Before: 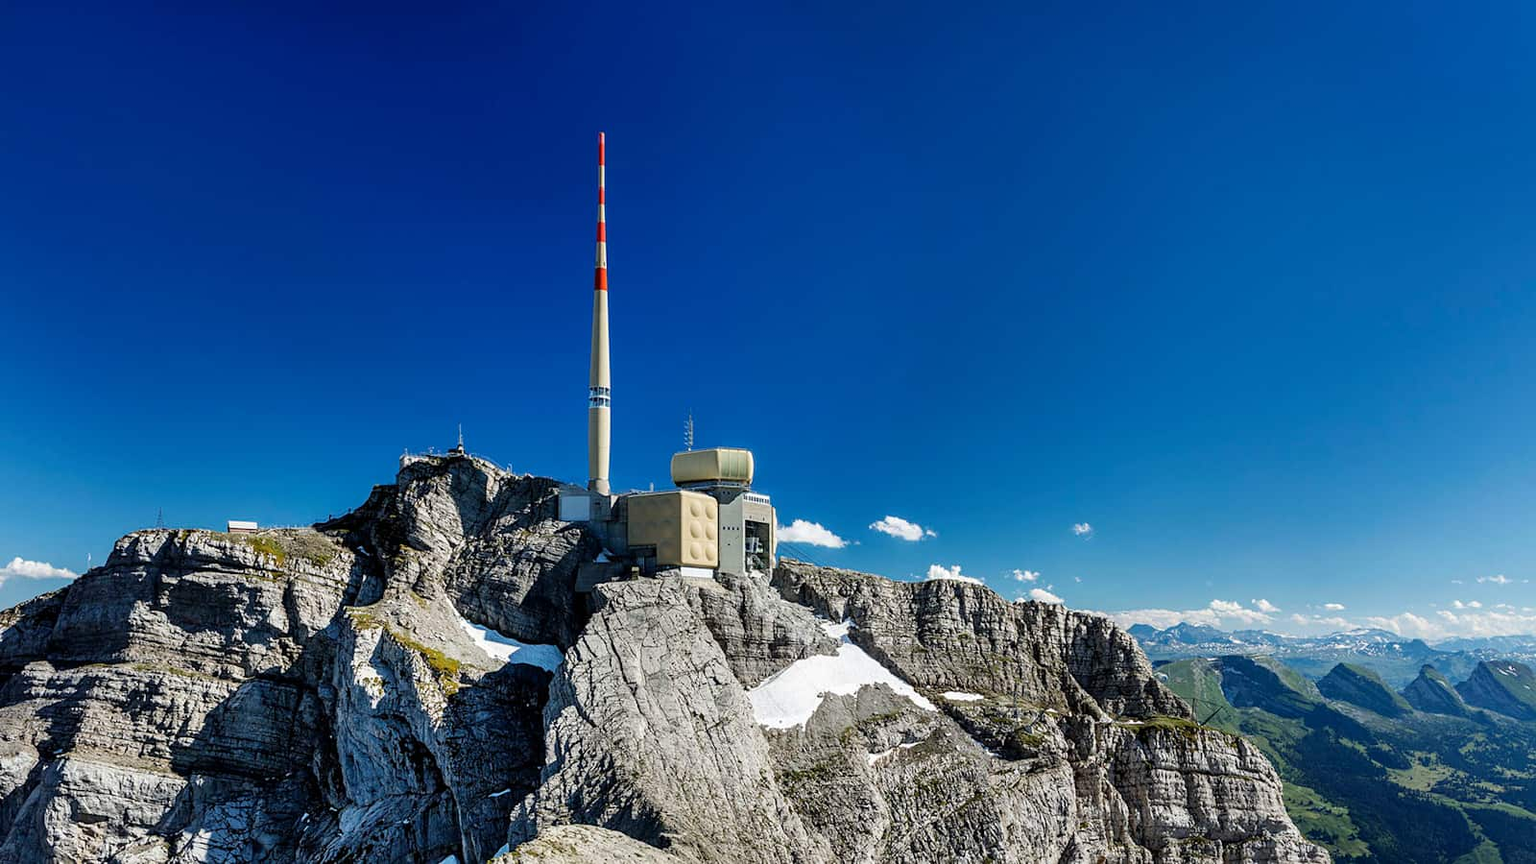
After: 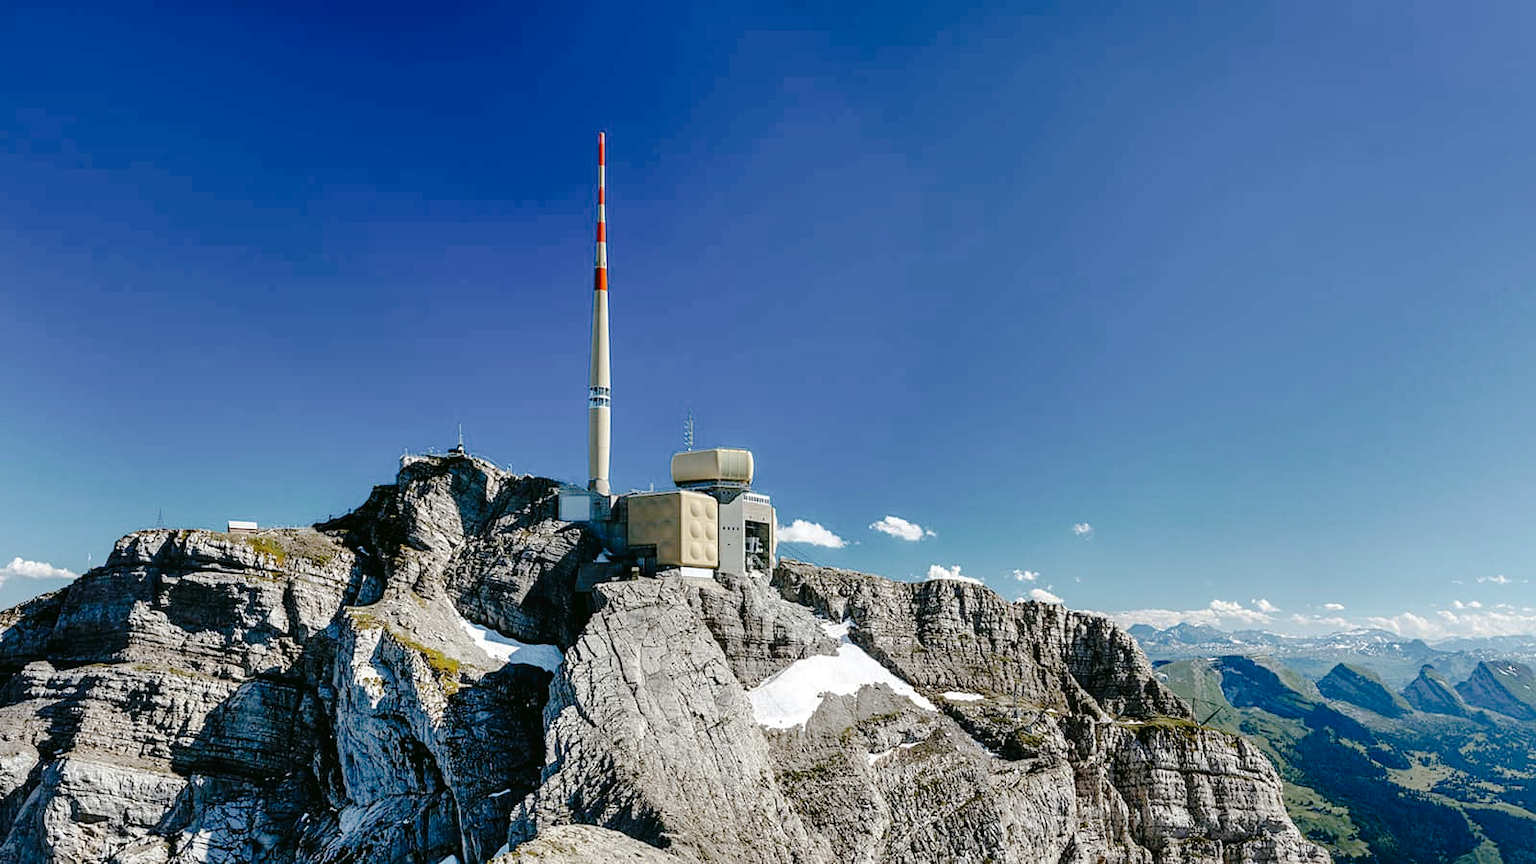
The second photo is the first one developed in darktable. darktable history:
tone curve: curves: ch0 [(0, 0) (0.003, 0.021) (0.011, 0.021) (0.025, 0.021) (0.044, 0.033) (0.069, 0.053) (0.1, 0.08) (0.136, 0.114) (0.177, 0.171) (0.224, 0.246) (0.277, 0.332) (0.335, 0.424) (0.399, 0.496) (0.468, 0.561) (0.543, 0.627) (0.623, 0.685) (0.709, 0.741) (0.801, 0.813) (0.898, 0.902) (1, 1)], preserve colors none
color look up table: target L [91.12, 90.51, 84.16, 88.15, 67.76, 62.57, 68.54, 52.4, 55.47, 40.87, 33.34, 28.02, 10.64, 200.81, 102.91, 82.54, 79.87, 71.16, 63.01, 63.28, 53.47, 46, 38.47, 38.29, 29.64, 17.47, 15.26, 86.64, 82.88, 80.1, 71.45, 72.54, 72.09, 57.84, 55.3, 50.35, 49.29, 57.41, 46.11, 43.75, 22.74, 24.14, 4.224, 93.89, 87.24, 75.81, 72.88, 52.91, 41.37], target a [-16.34, -8.519, -38.83, -38.19, -34.72, -60.11, -43.55, -30.74, -18.04, -39.91, -19.46, -22.47, -11.73, 0, 0, 17.7, 9.004, 28.85, 51.3, 9.421, 79.75, 36.06, 62.78, 39.73, 5.389, 27.4, 21.59, 20.15, 4.984, 5.398, 43.66, 14.42, 50.46, 62.34, 19.7, 13.23, 47, 17.36, -1.062, 44.59, 11.1, 21.26, 2.908, -17.33, -38.93, -19.23, -23.54, -29.72, -9.114], target b [65.69, 32.44, 53.09, 14.62, 32.96, 55.22, 9.576, 48.93, 10.79, 36.04, 28.69, 18.5, 9.953, -0.001, -0.002, 11.83, 82.67, 59.59, 51.52, 24.35, 25.11, 21.96, 31.71, 39.53, 13.66, 25.9, 6.558, -15.68, -19.21, -3.24, 0.624, -35.31, -34.55, -20.94, -33.02, -9.51, 1.888, -60.44, -45.01, -52.72, -29.27, -62.38, -9.347, 1.437, -8.558, -27.98, -13.54, -5.76, -21.96], num patches 49
